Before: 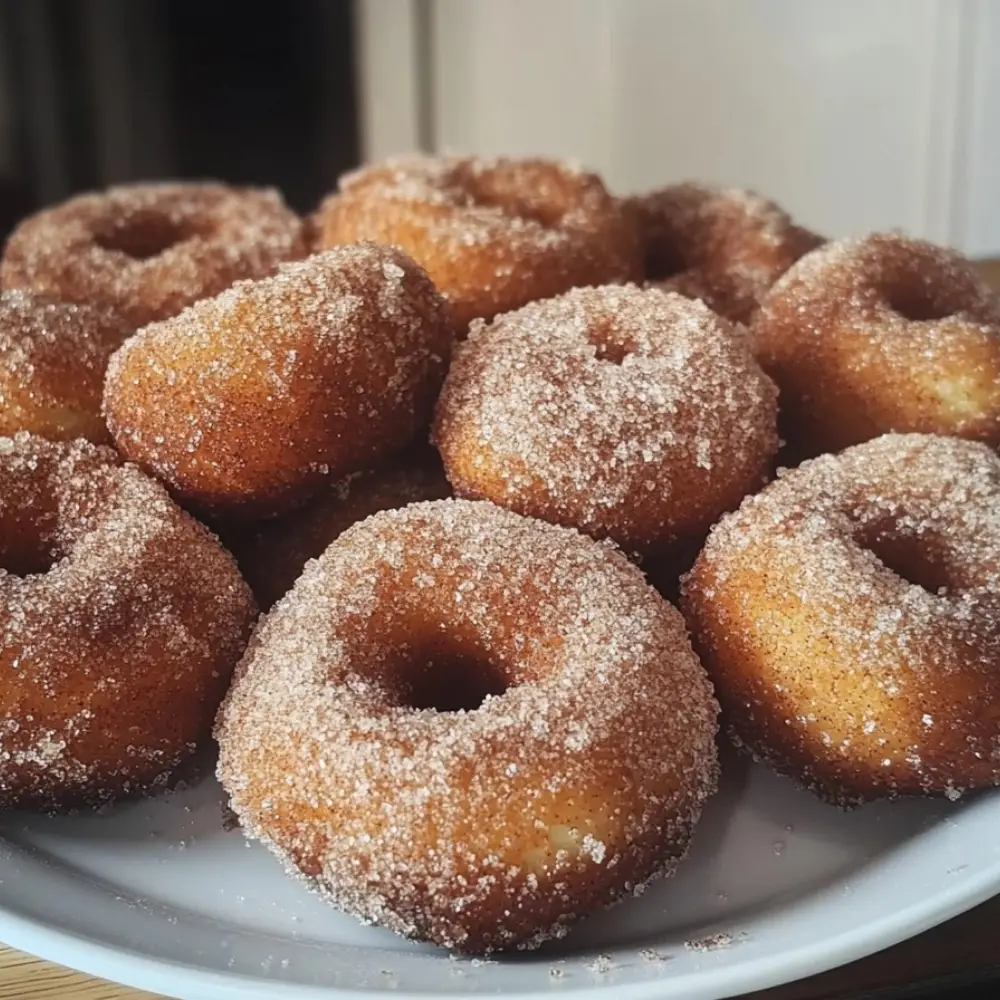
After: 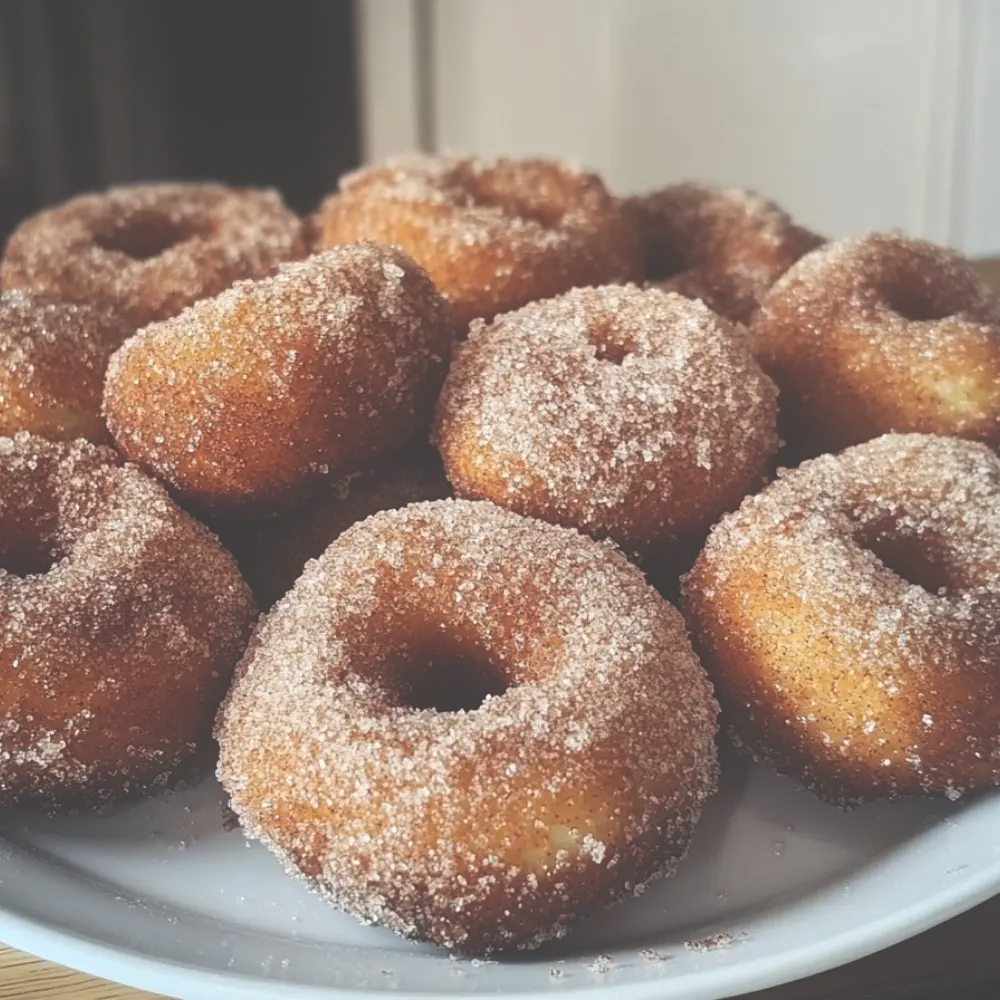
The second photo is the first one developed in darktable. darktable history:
exposure: black level correction -0.041, exposure 0.064 EV, compensate highlight preservation false
tone equalizer: on, module defaults
